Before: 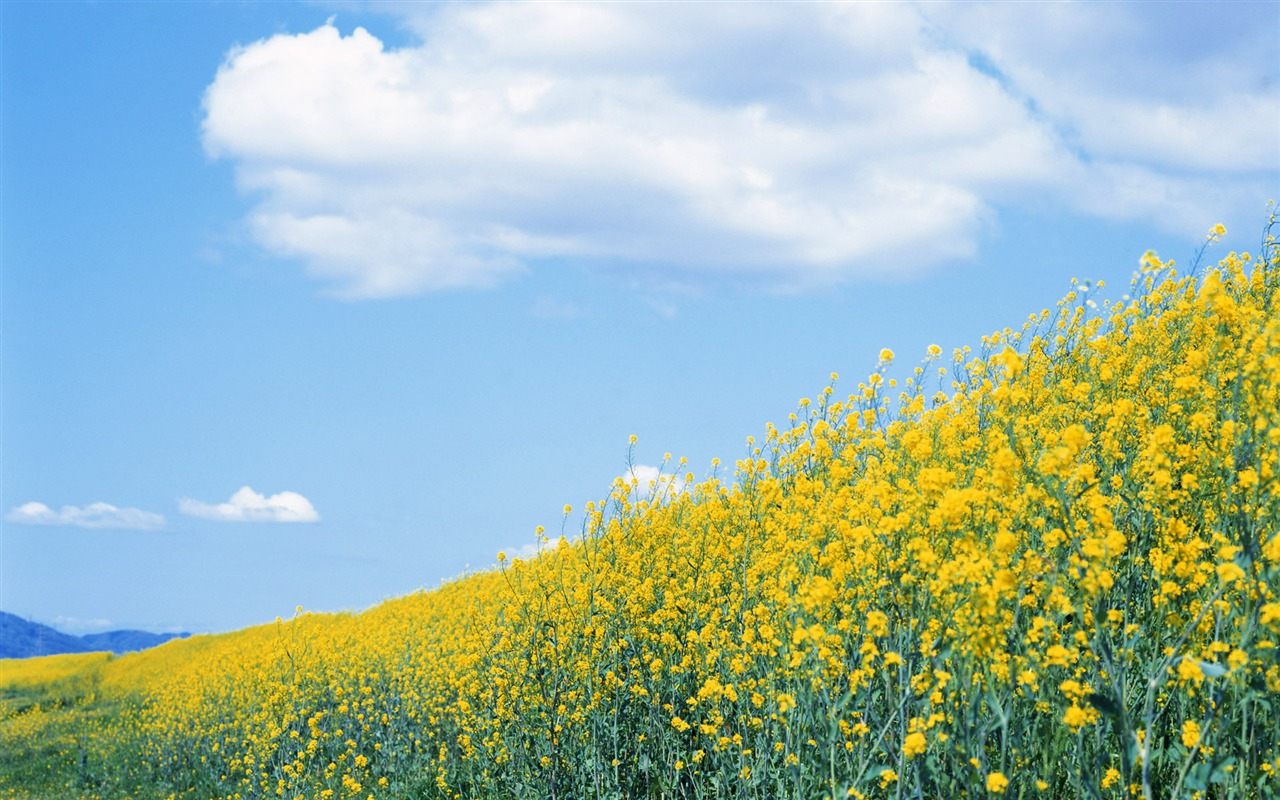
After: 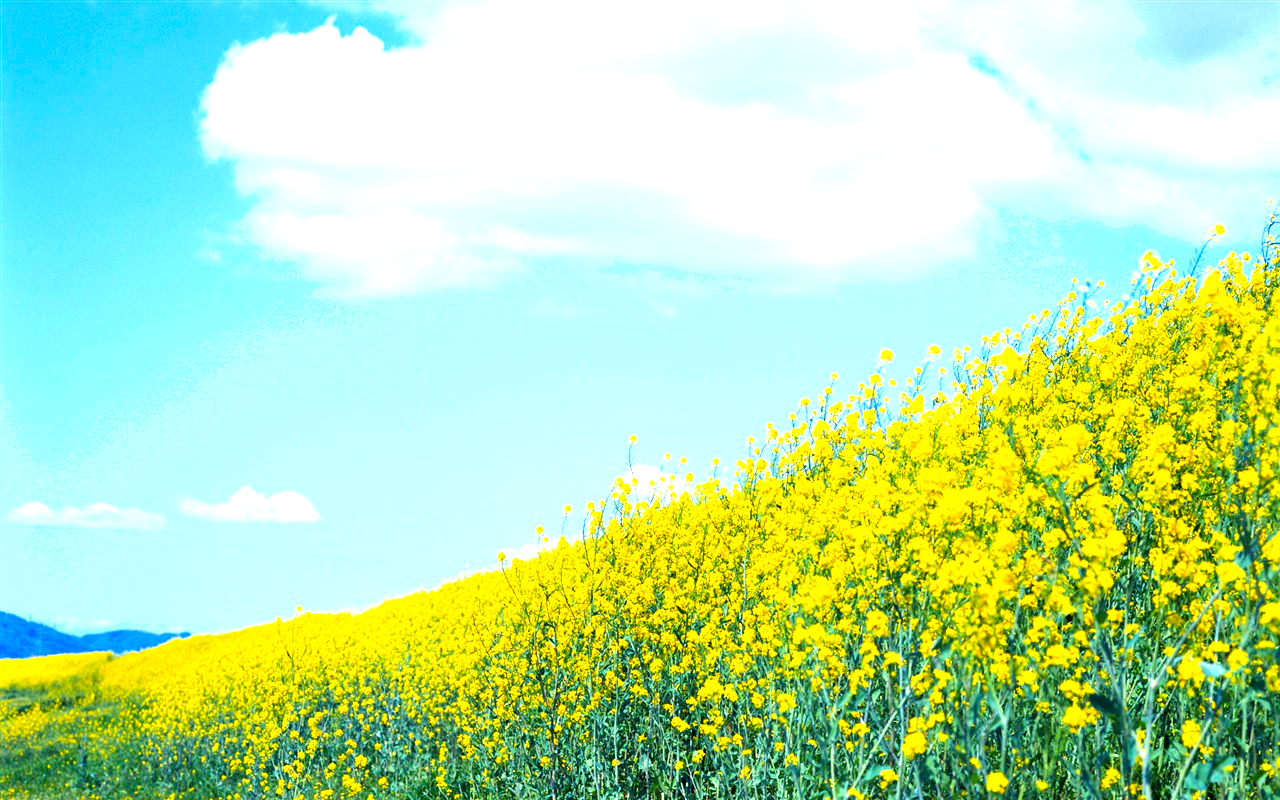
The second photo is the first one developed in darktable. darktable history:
exposure: black level correction 0, exposure 0.895 EV, compensate exposure bias true, compensate highlight preservation false
color balance rgb: highlights gain › luminance 7.661%, highlights gain › chroma 1.892%, highlights gain › hue 93.02°, global offset › luminance -0.506%, perceptual saturation grading › global saturation 25.758%, global vibrance 11.222%
shadows and highlights: radius 127.23, shadows 30.55, highlights -31.12, low approximation 0.01, soften with gaussian
